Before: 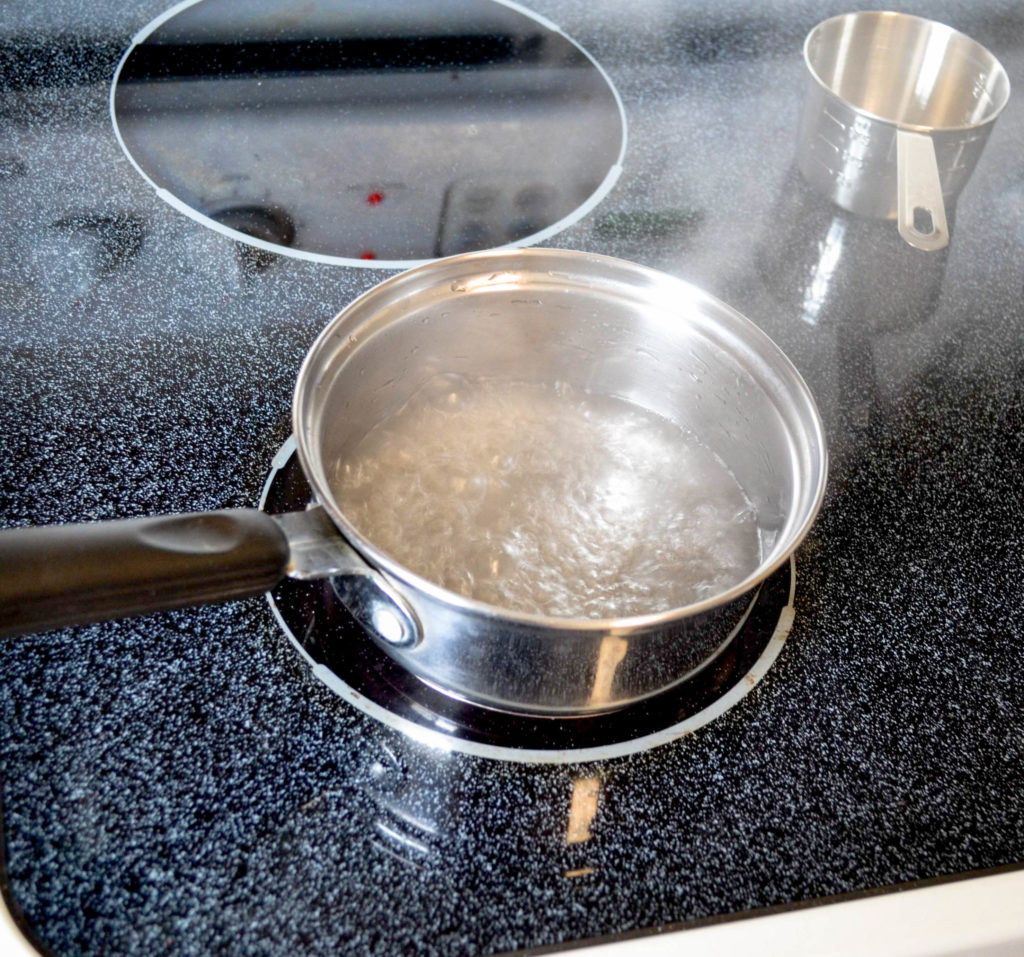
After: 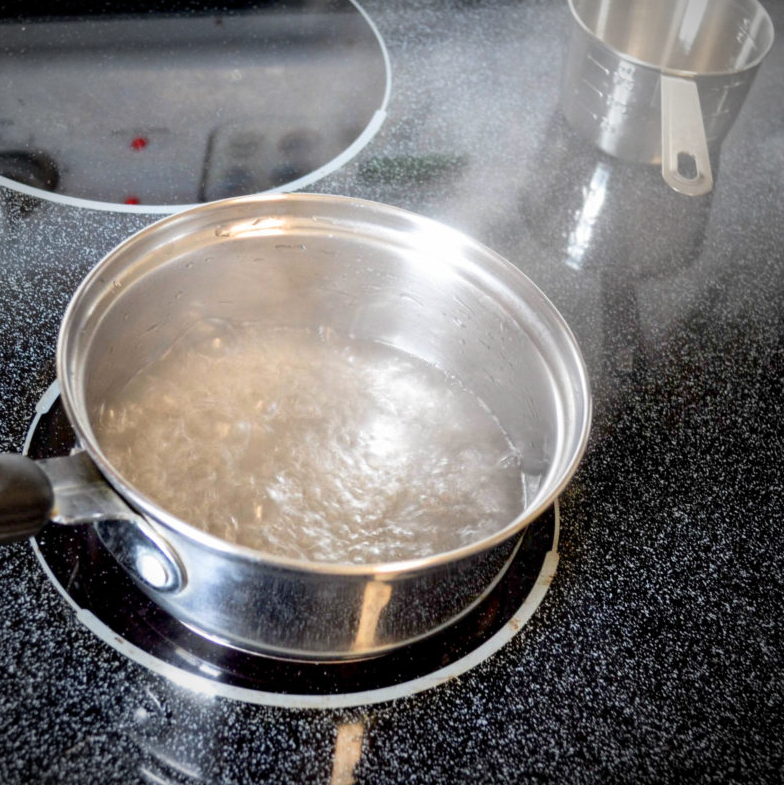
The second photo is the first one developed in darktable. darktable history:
color zones: curves: ch1 [(0, 0.513) (0.143, 0.524) (0.286, 0.511) (0.429, 0.506) (0.571, 0.503) (0.714, 0.503) (0.857, 0.508) (1, 0.513)]
vignetting: fall-off start 74.49%, fall-off radius 65.9%, brightness -0.628, saturation -0.68
crop: left 23.095%, top 5.827%, bottom 11.854%
